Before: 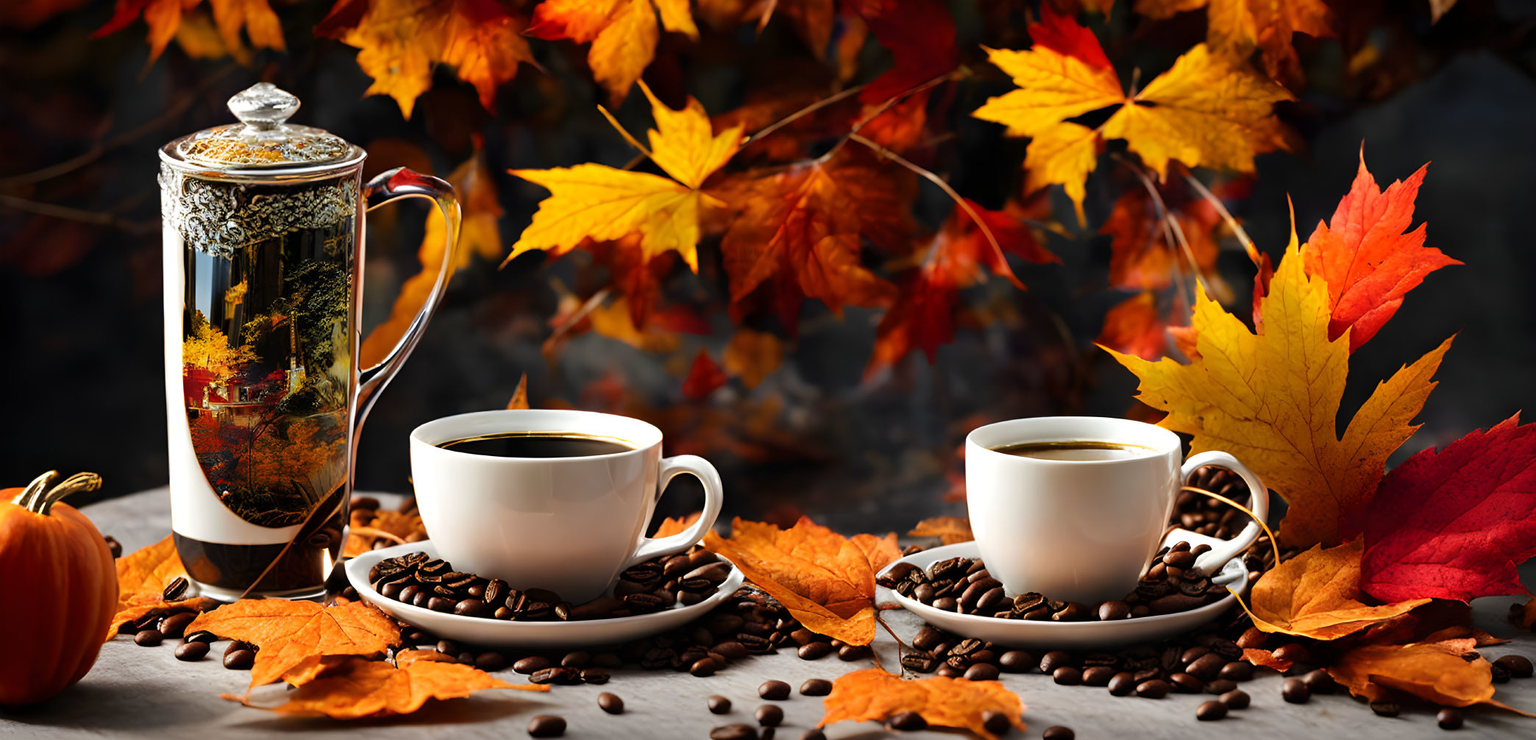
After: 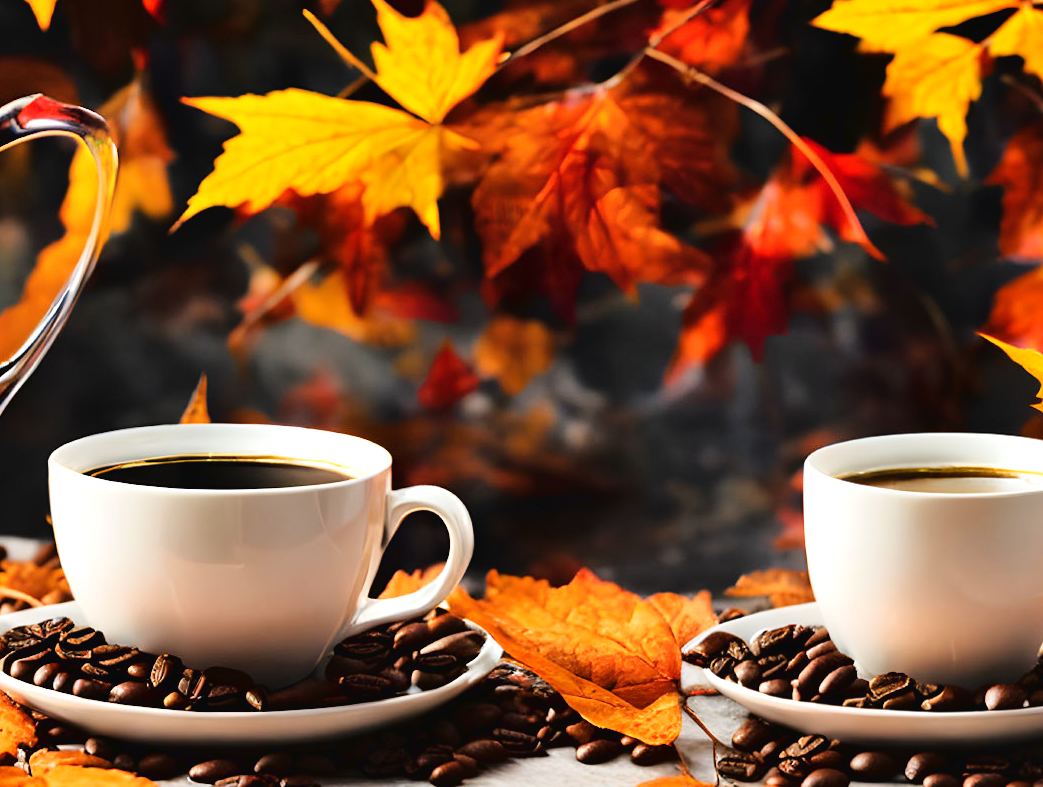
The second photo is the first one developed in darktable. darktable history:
exposure: exposure 0.298 EV, compensate exposure bias true, compensate highlight preservation false
shadows and highlights: soften with gaussian
crop and rotate: angle 0.019°, left 24.378%, top 13.222%, right 25.6%, bottom 8.48%
tone curve: curves: ch0 [(0, 0.021) (0.049, 0.044) (0.152, 0.14) (0.328, 0.377) (0.473, 0.543) (0.641, 0.705) (0.85, 0.894) (1, 0.969)]; ch1 [(0, 0) (0.302, 0.331) (0.433, 0.432) (0.472, 0.47) (0.502, 0.503) (0.527, 0.521) (0.564, 0.58) (0.614, 0.626) (0.677, 0.701) (0.859, 0.885) (1, 1)]; ch2 [(0, 0) (0.33, 0.301) (0.447, 0.44) (0.487, 0.496) (0.502, 0.516) (0.535, 0.563) (0.565, 0.593) (0.608, 0.638) (1, 1)], color space Lab, linked channels, preserve colors none
